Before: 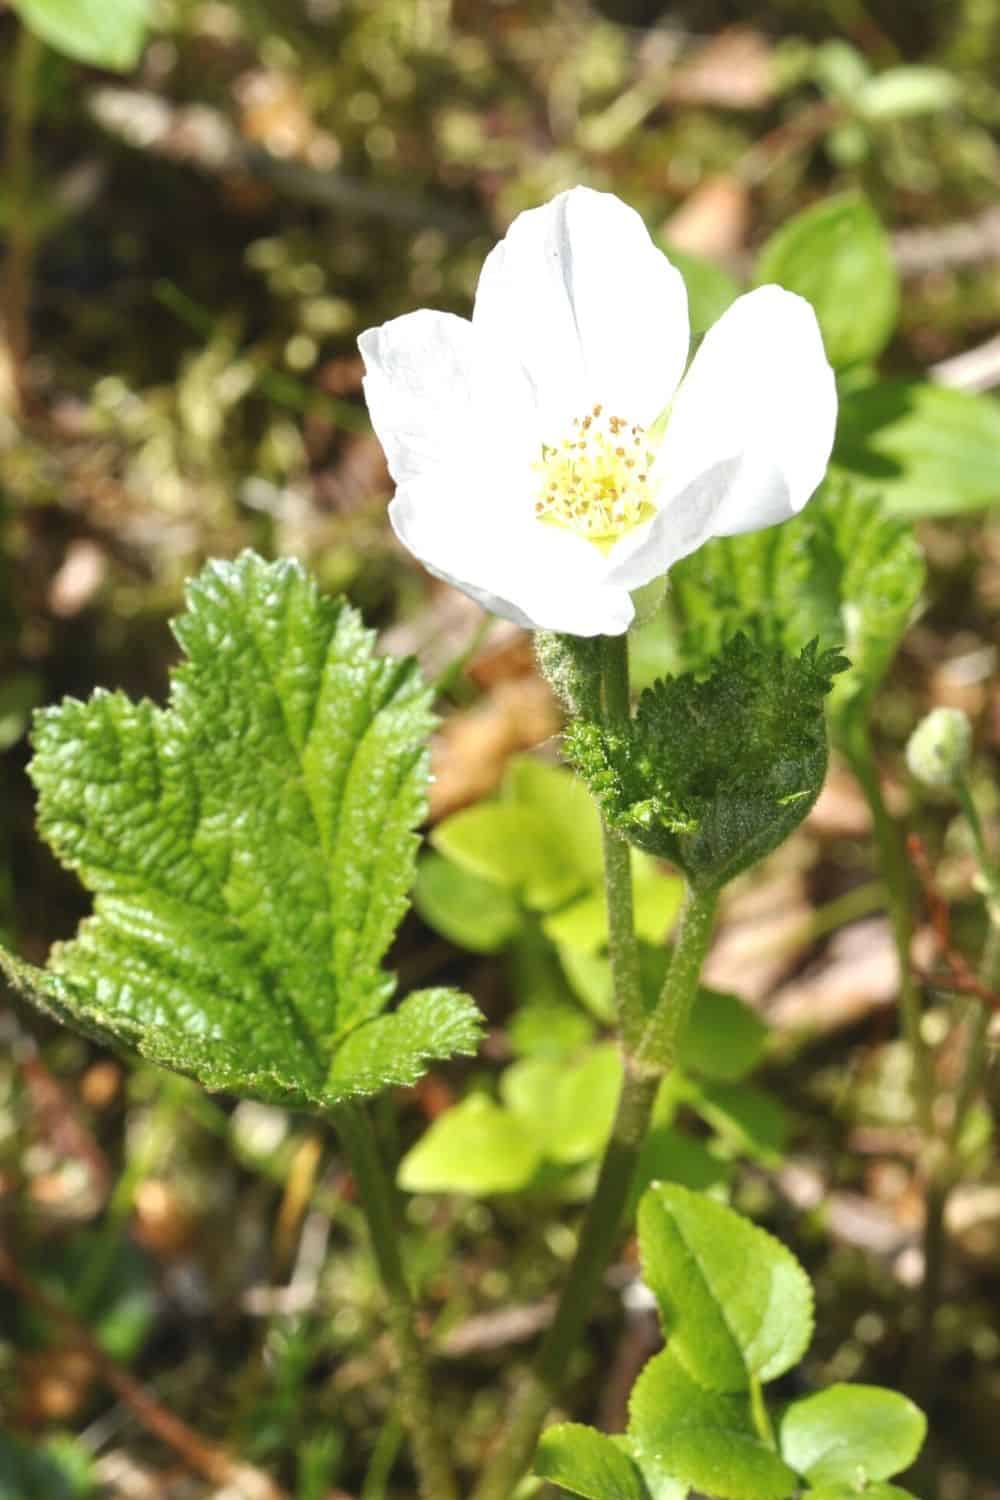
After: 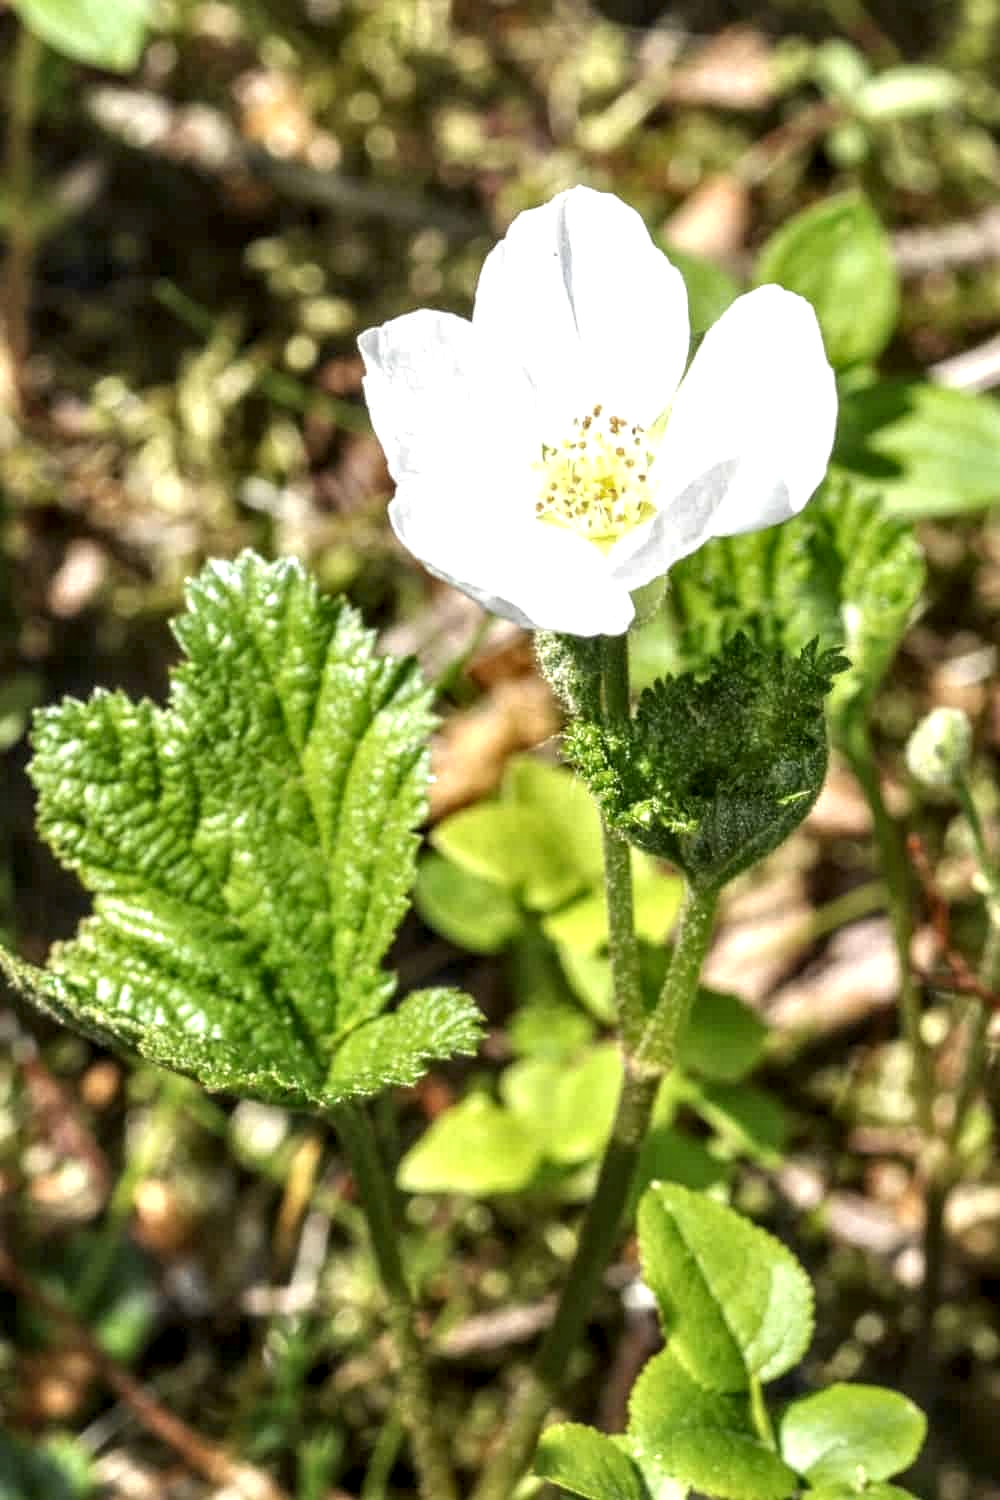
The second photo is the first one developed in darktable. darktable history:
contrast equalizer: octaves 7, y [[0.5, 0.488, 0.462, 0.461, 0.491, 0.5], [0.5 ×6], [0.5 ×6], [0 ×6], [0 ×6]], mix -0.084
local contrast: highlights 1%, shadows 2%, detail 182%
